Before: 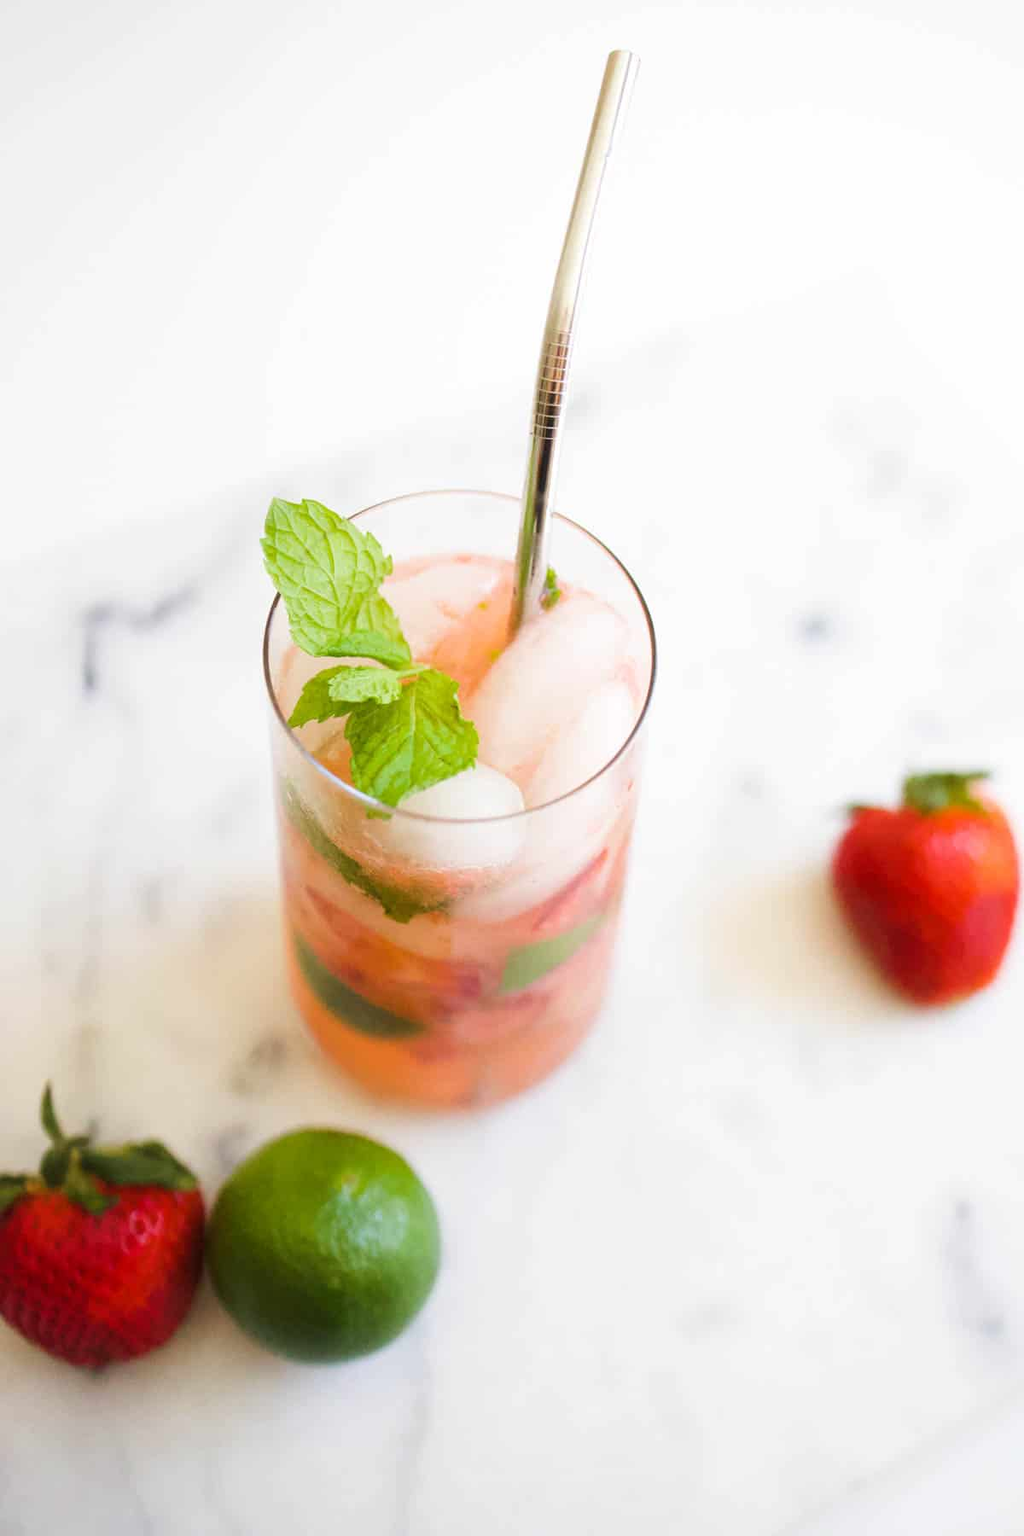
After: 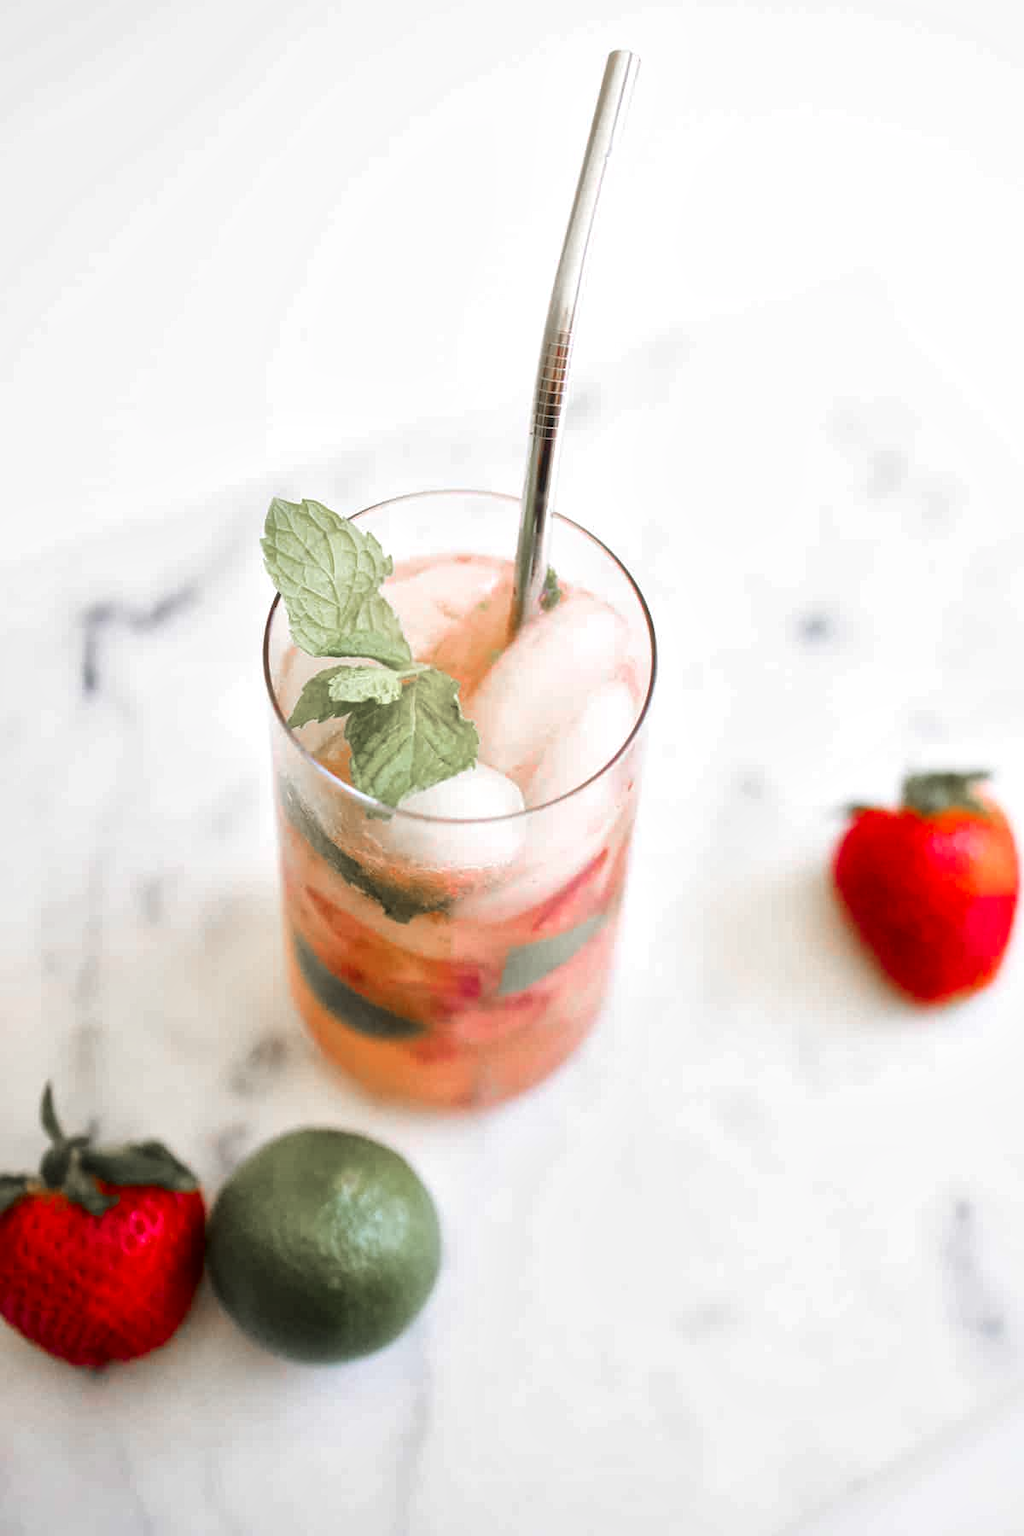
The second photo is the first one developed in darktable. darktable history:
local contrast: mode bilateral grid, contrast 24, coarseness 47, detail 152%, midtone range 0.2
color zones: curves: ch1 [(0, 0.708) (0.088, 0.648) (0.245, 0.187) (0.429, 0.326) (0.571, 0.498) (0.714, 0.5) (0.857, 0.5) (1, 0.708)]
